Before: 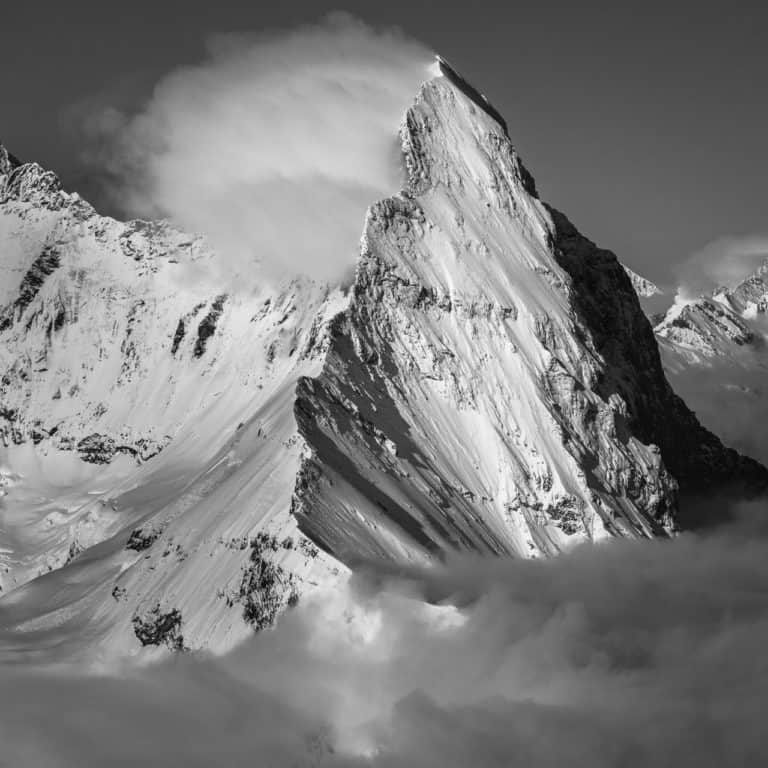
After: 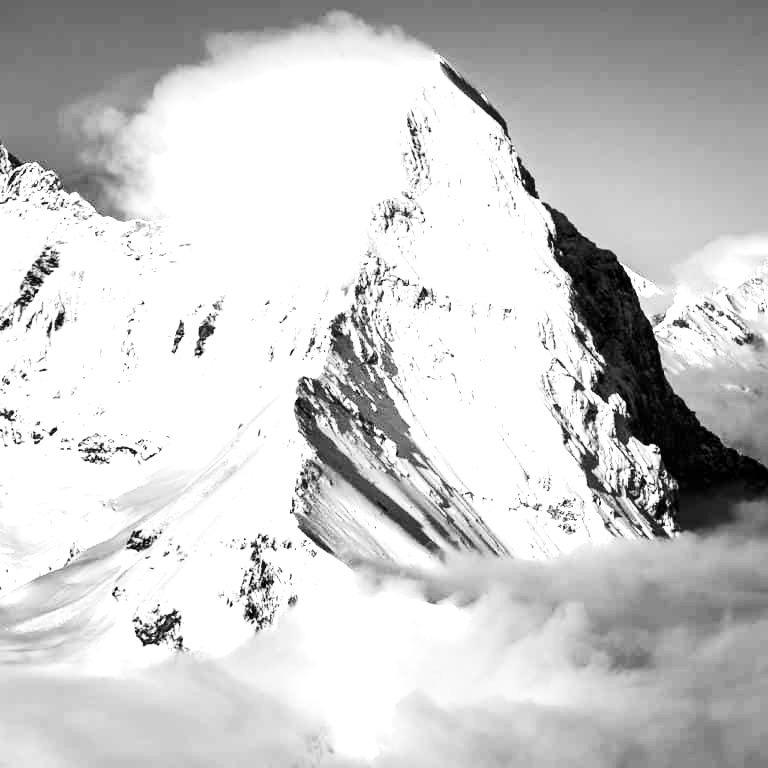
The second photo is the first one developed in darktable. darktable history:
exposure: black level correction 0.001, exposure 1.84 EV, compensate highlight preservation false
contrast brightness saturation: contrast 0.28
